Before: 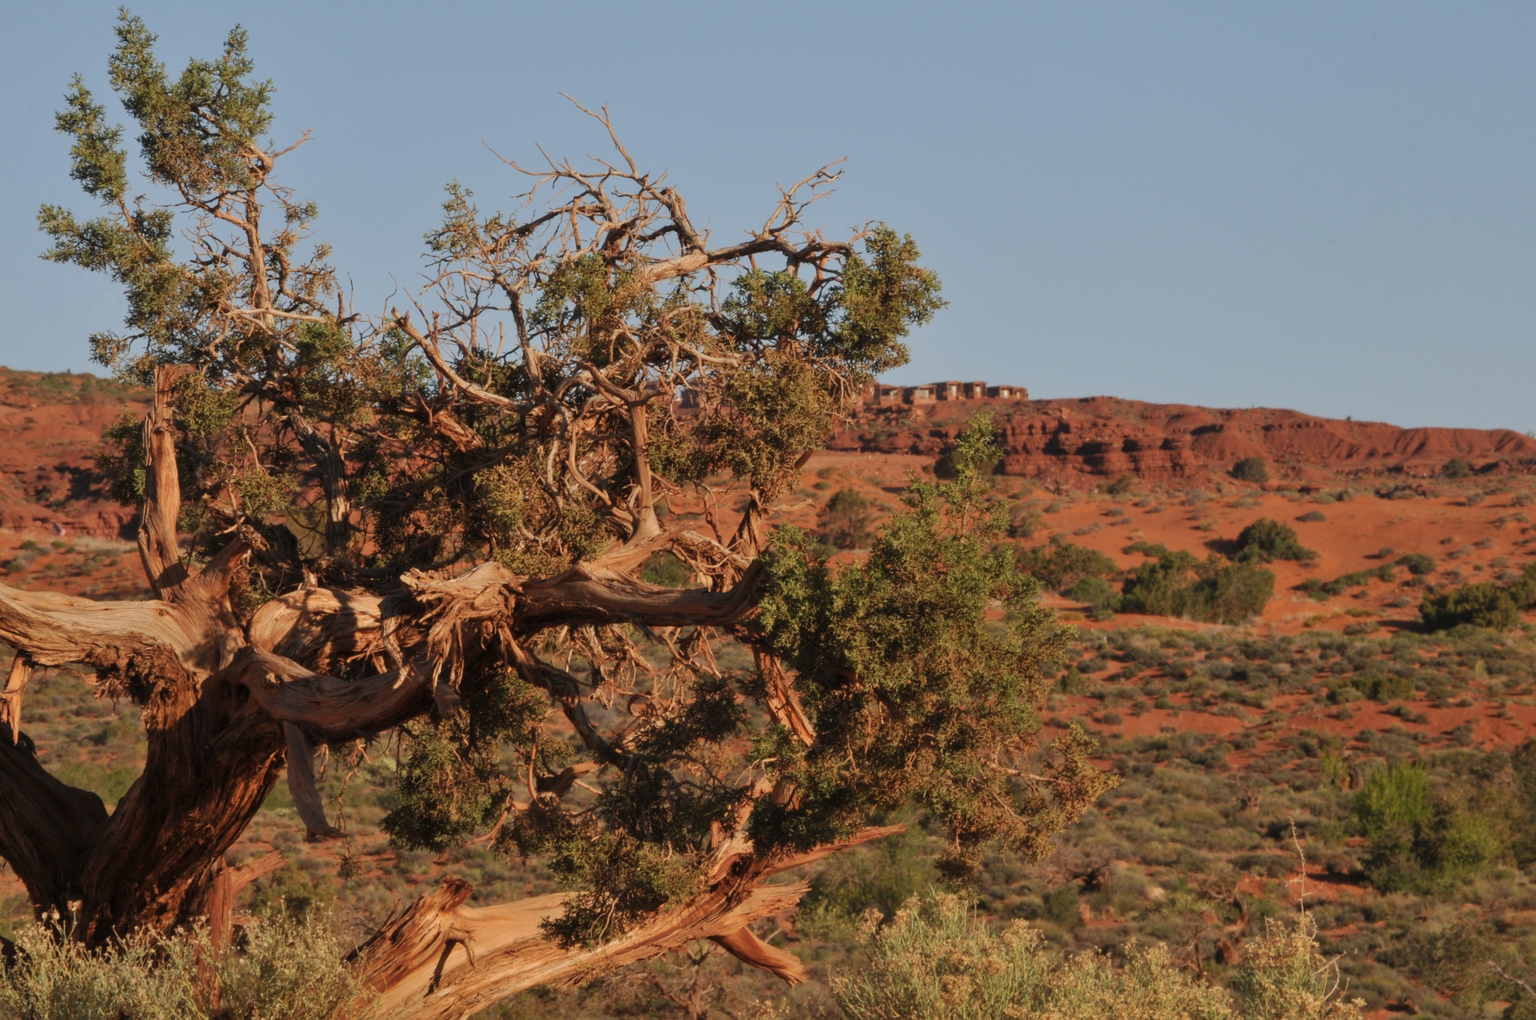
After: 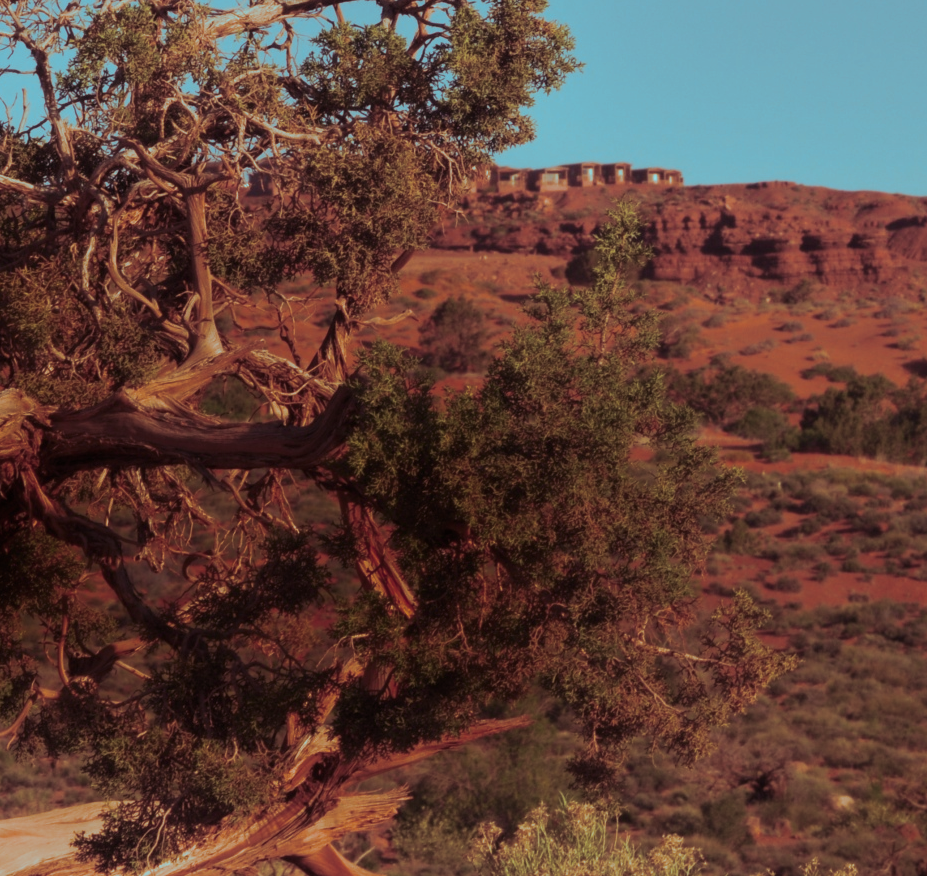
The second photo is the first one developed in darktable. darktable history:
crop: left 31.379%, top 24.658%, right 20.326%, bottom 6.628%
shadows and highlights: shadows -88.03, highlights -35.45, shadows color adjustment 99.15%, highlights color adjustment 0%, soften with gaussian
split-toning: shadows › hue 327.6°, highlights › hue 198°, highlights › saturation 0.55, balance -21.25, compress 0%
velvia: on, module defaults
